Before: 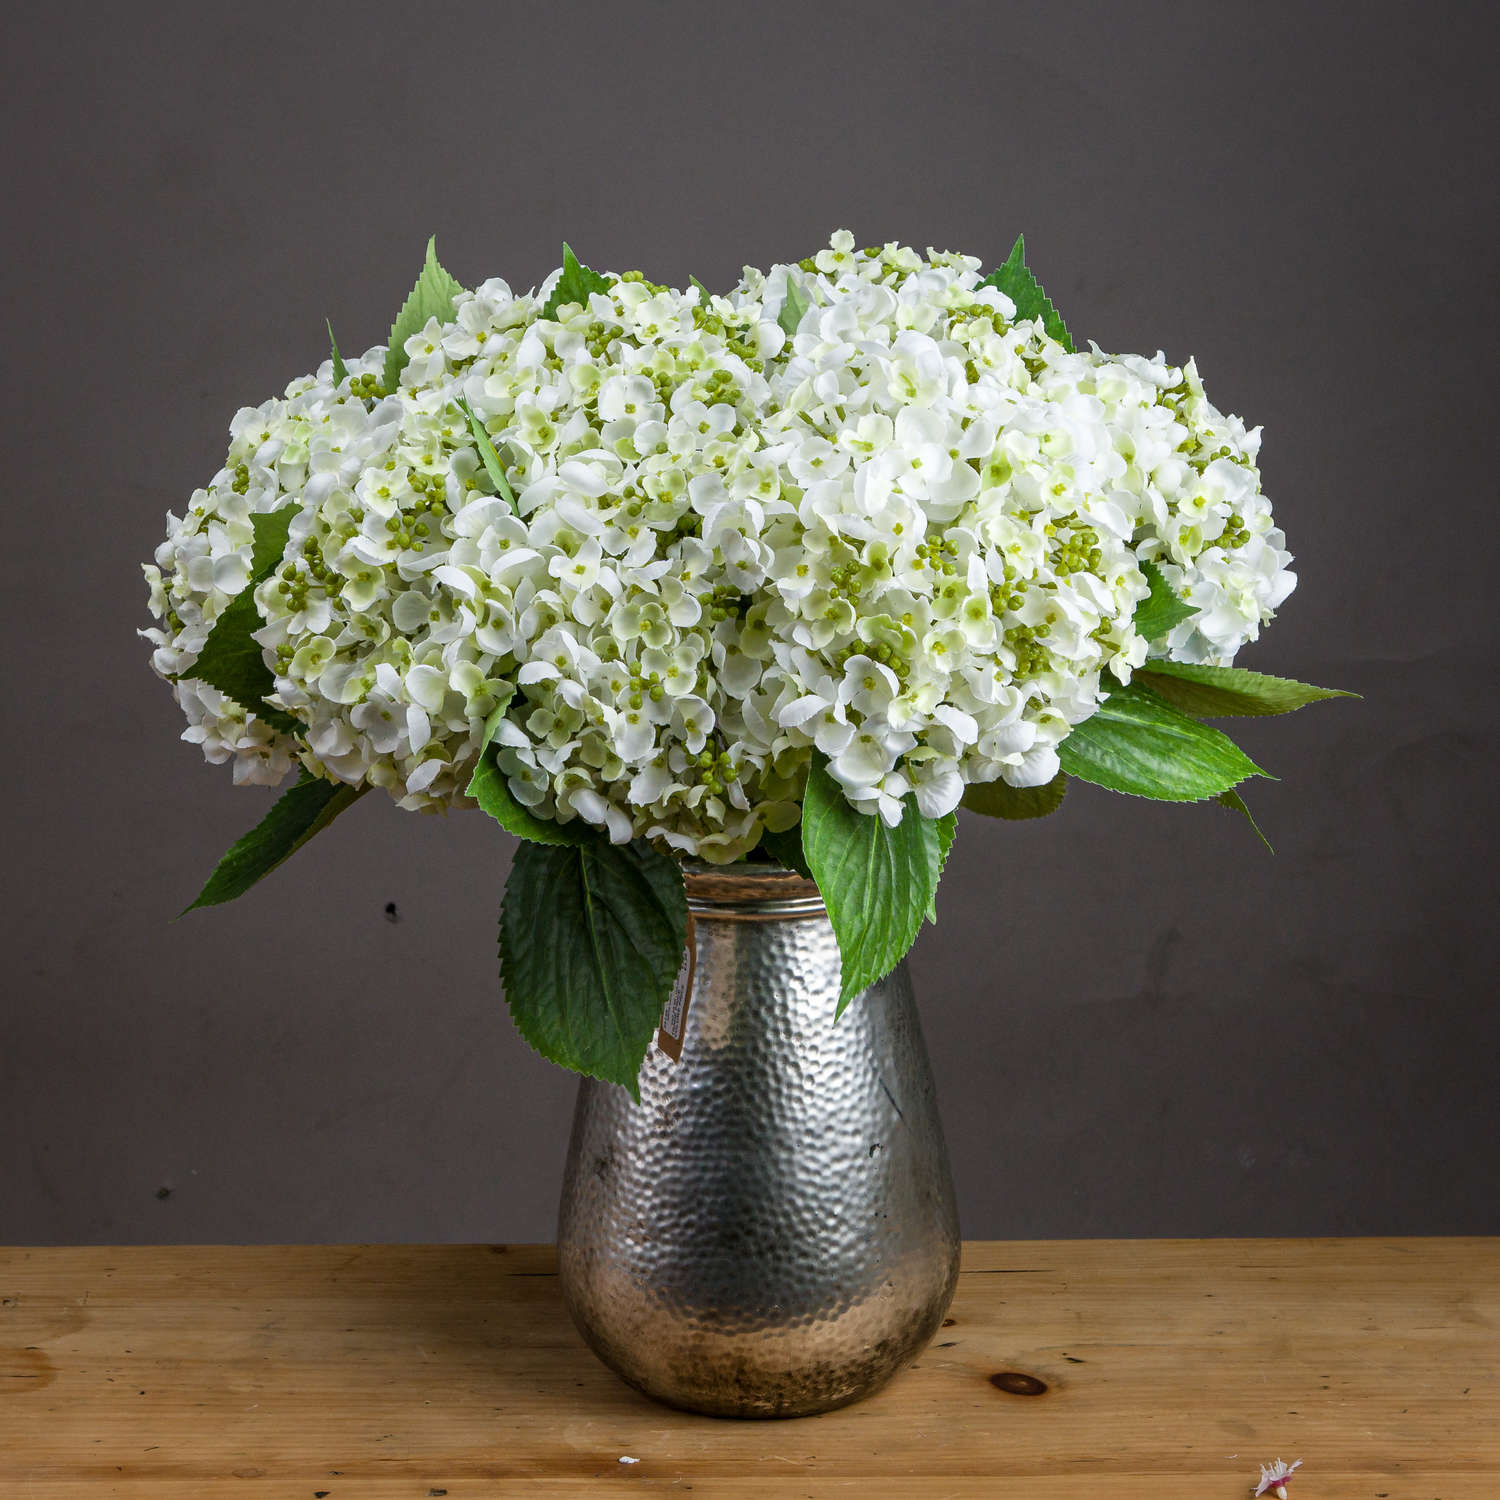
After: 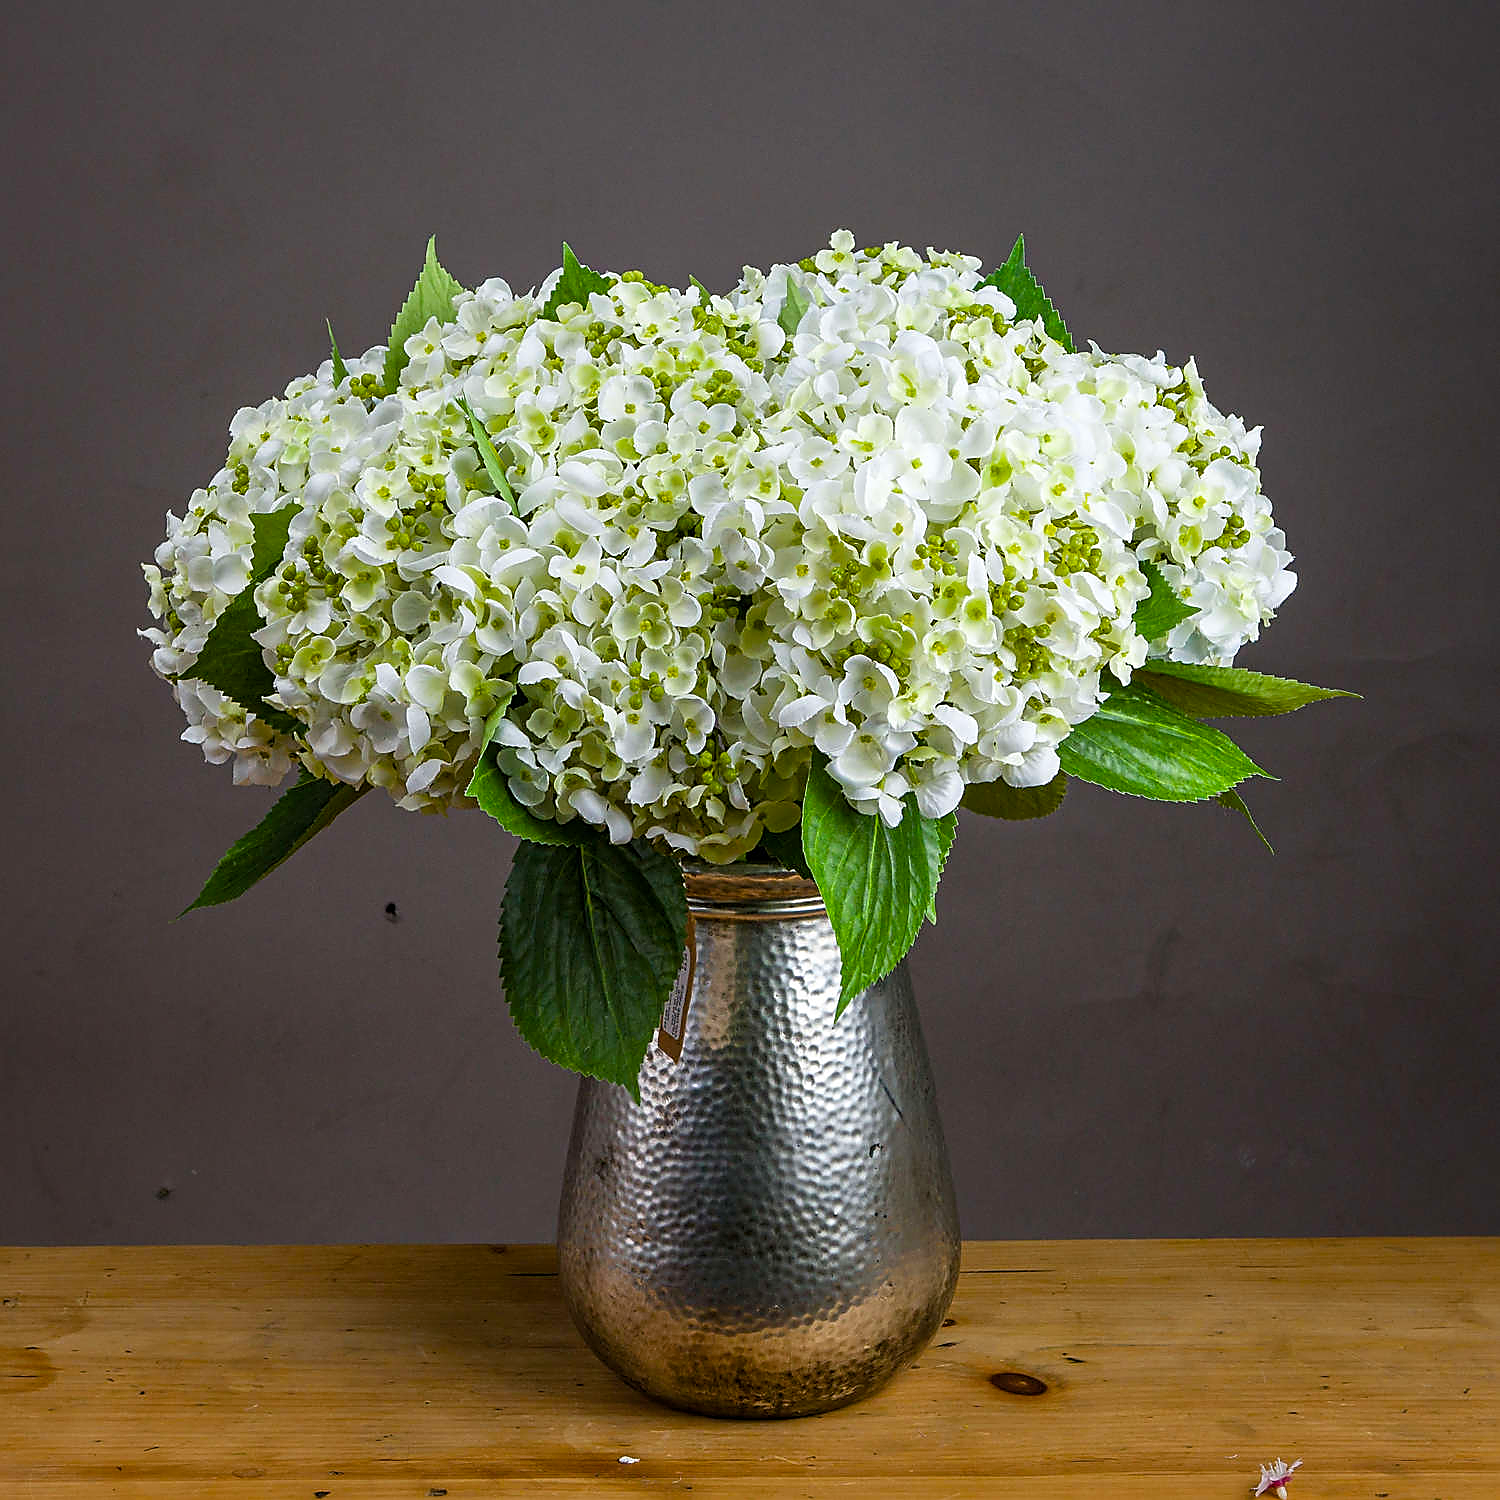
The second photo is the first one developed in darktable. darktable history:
color balance rgb: perceptual saturation grading › global saturation 30%, global vibrance 10%
sharpen: radius 1.4, amount 1.25, threshold 0.7
white balance: emerald 1
